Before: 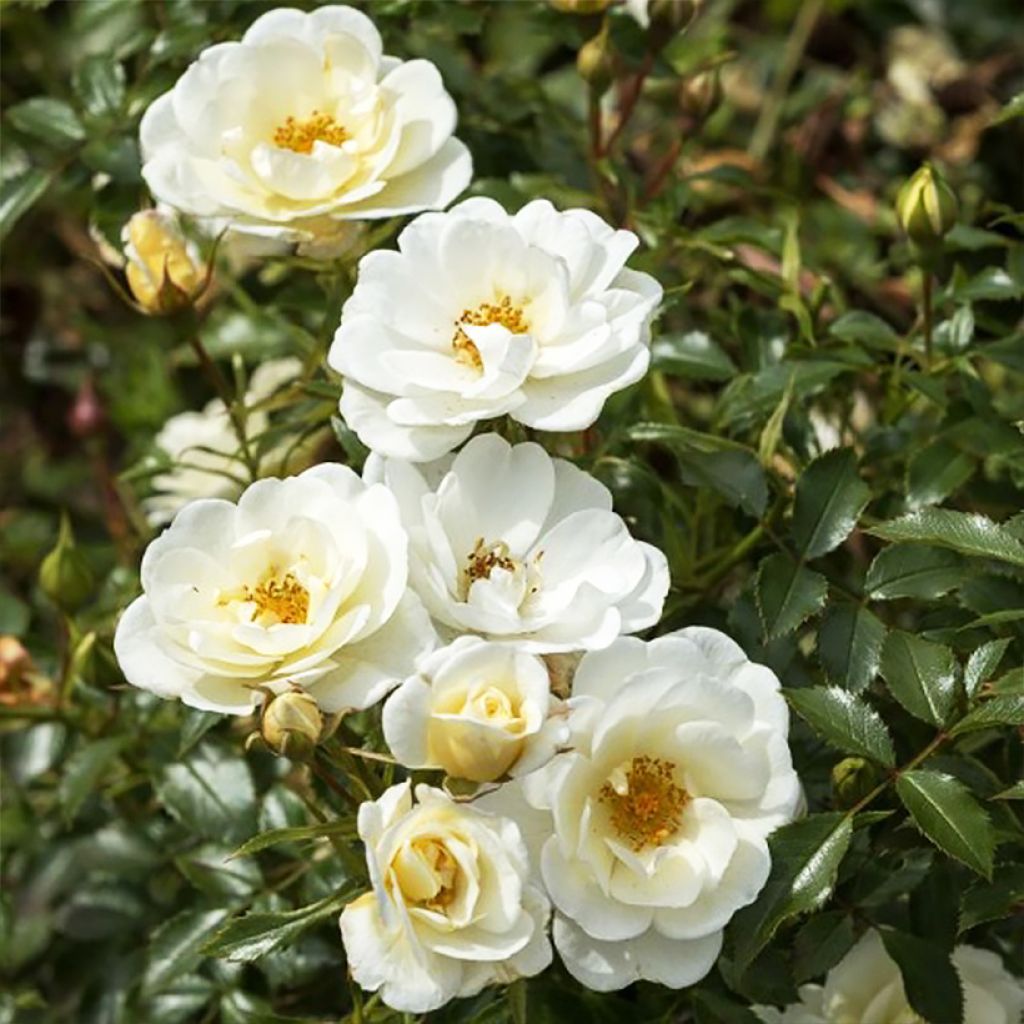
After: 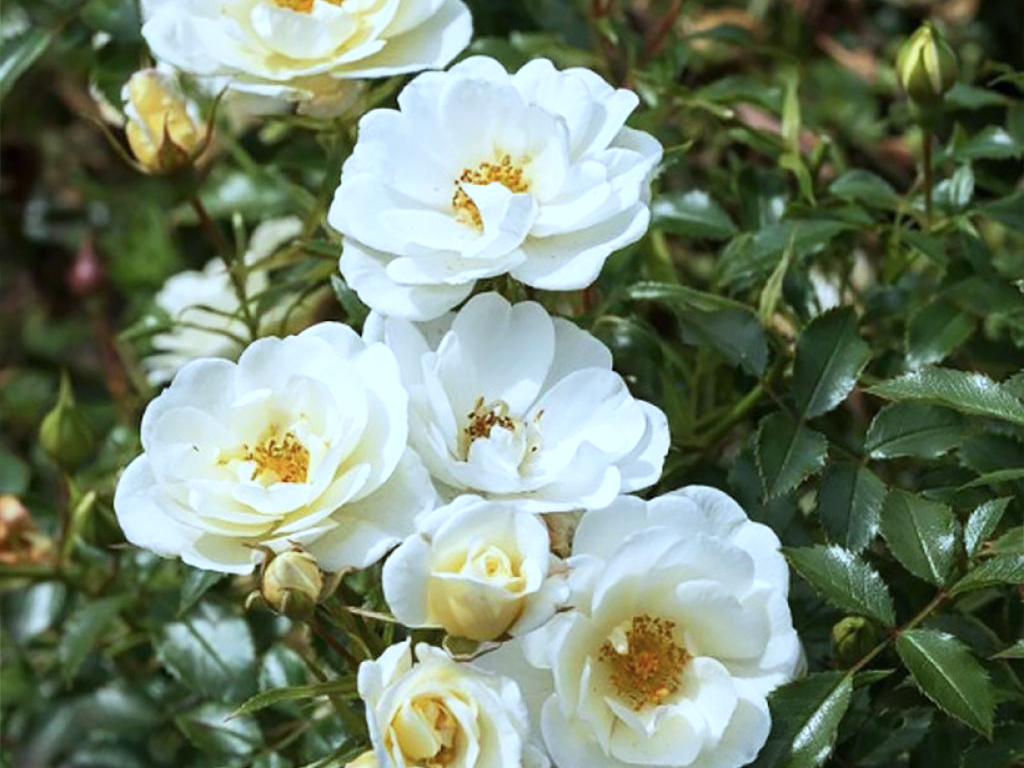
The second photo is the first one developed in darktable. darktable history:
color calibration: x 0.38, y 0.391, temperature 4086.74 K
crop: top 13.819%, bottom 11.169%
